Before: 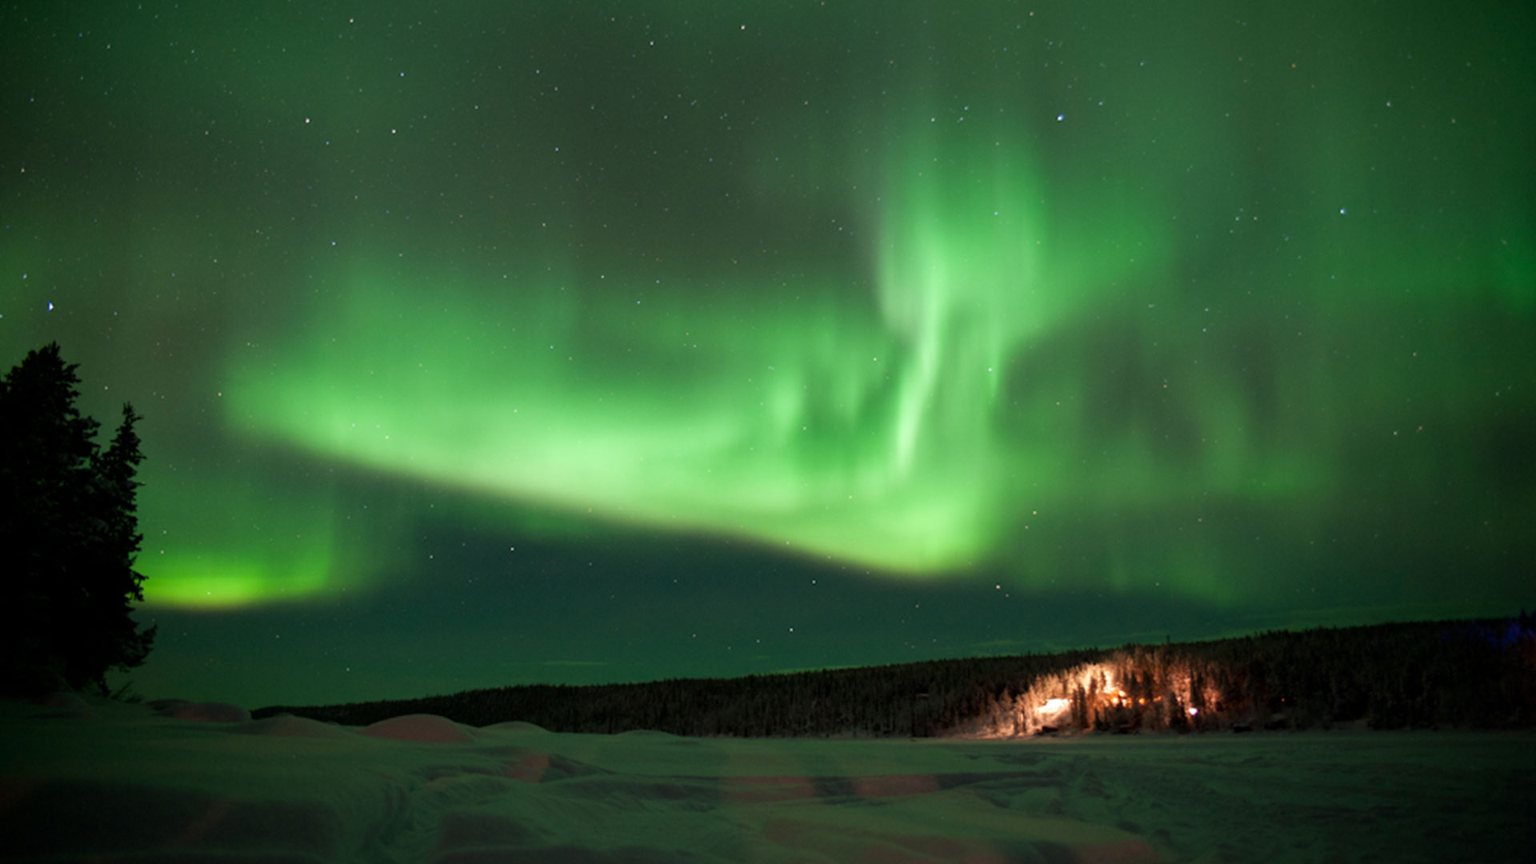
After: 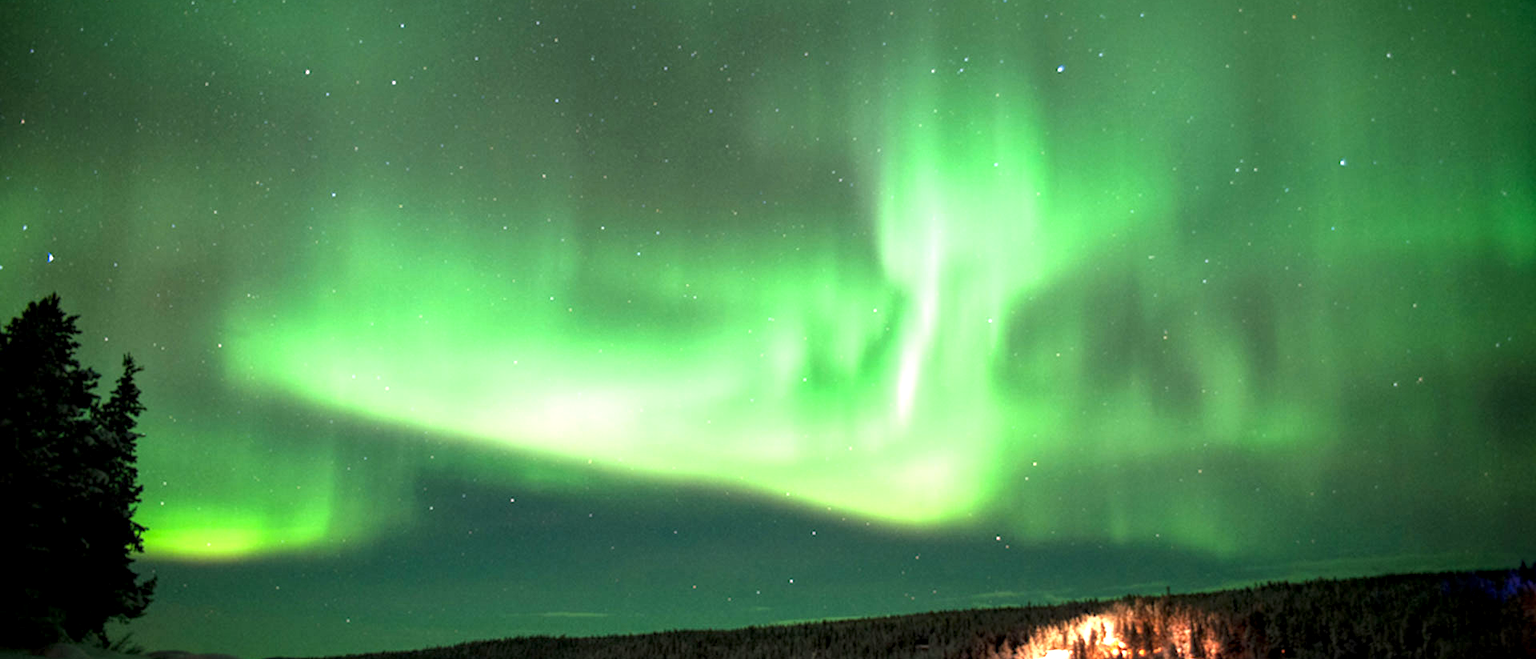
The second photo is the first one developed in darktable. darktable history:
local contrast: highlights 94%, shadows 89%, detail 160%, midtone range 0.2
crop: top 5.649%, bottom 18.051%
exposure: black level correction 0, exposure 1.287 EV, compensate highlight preservation false
